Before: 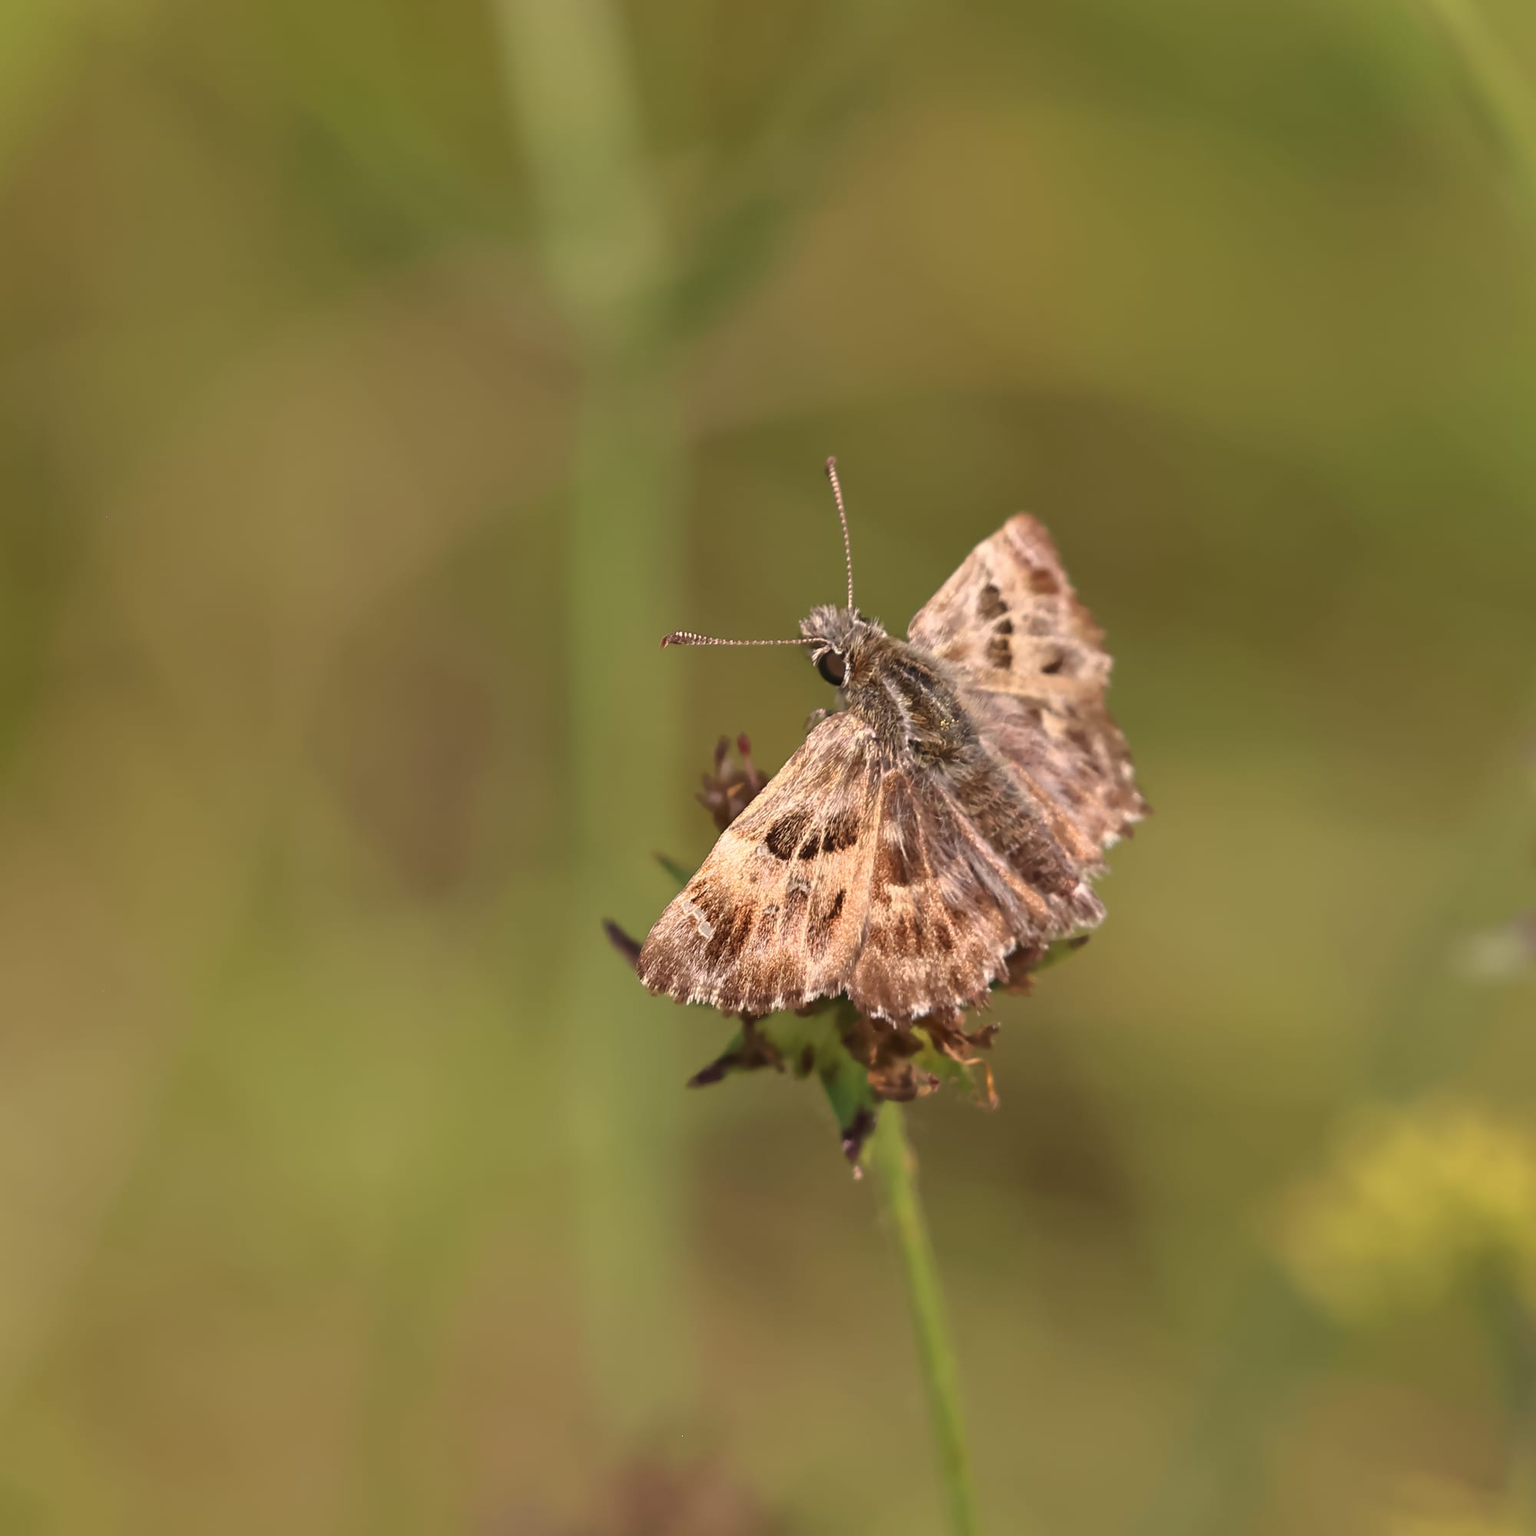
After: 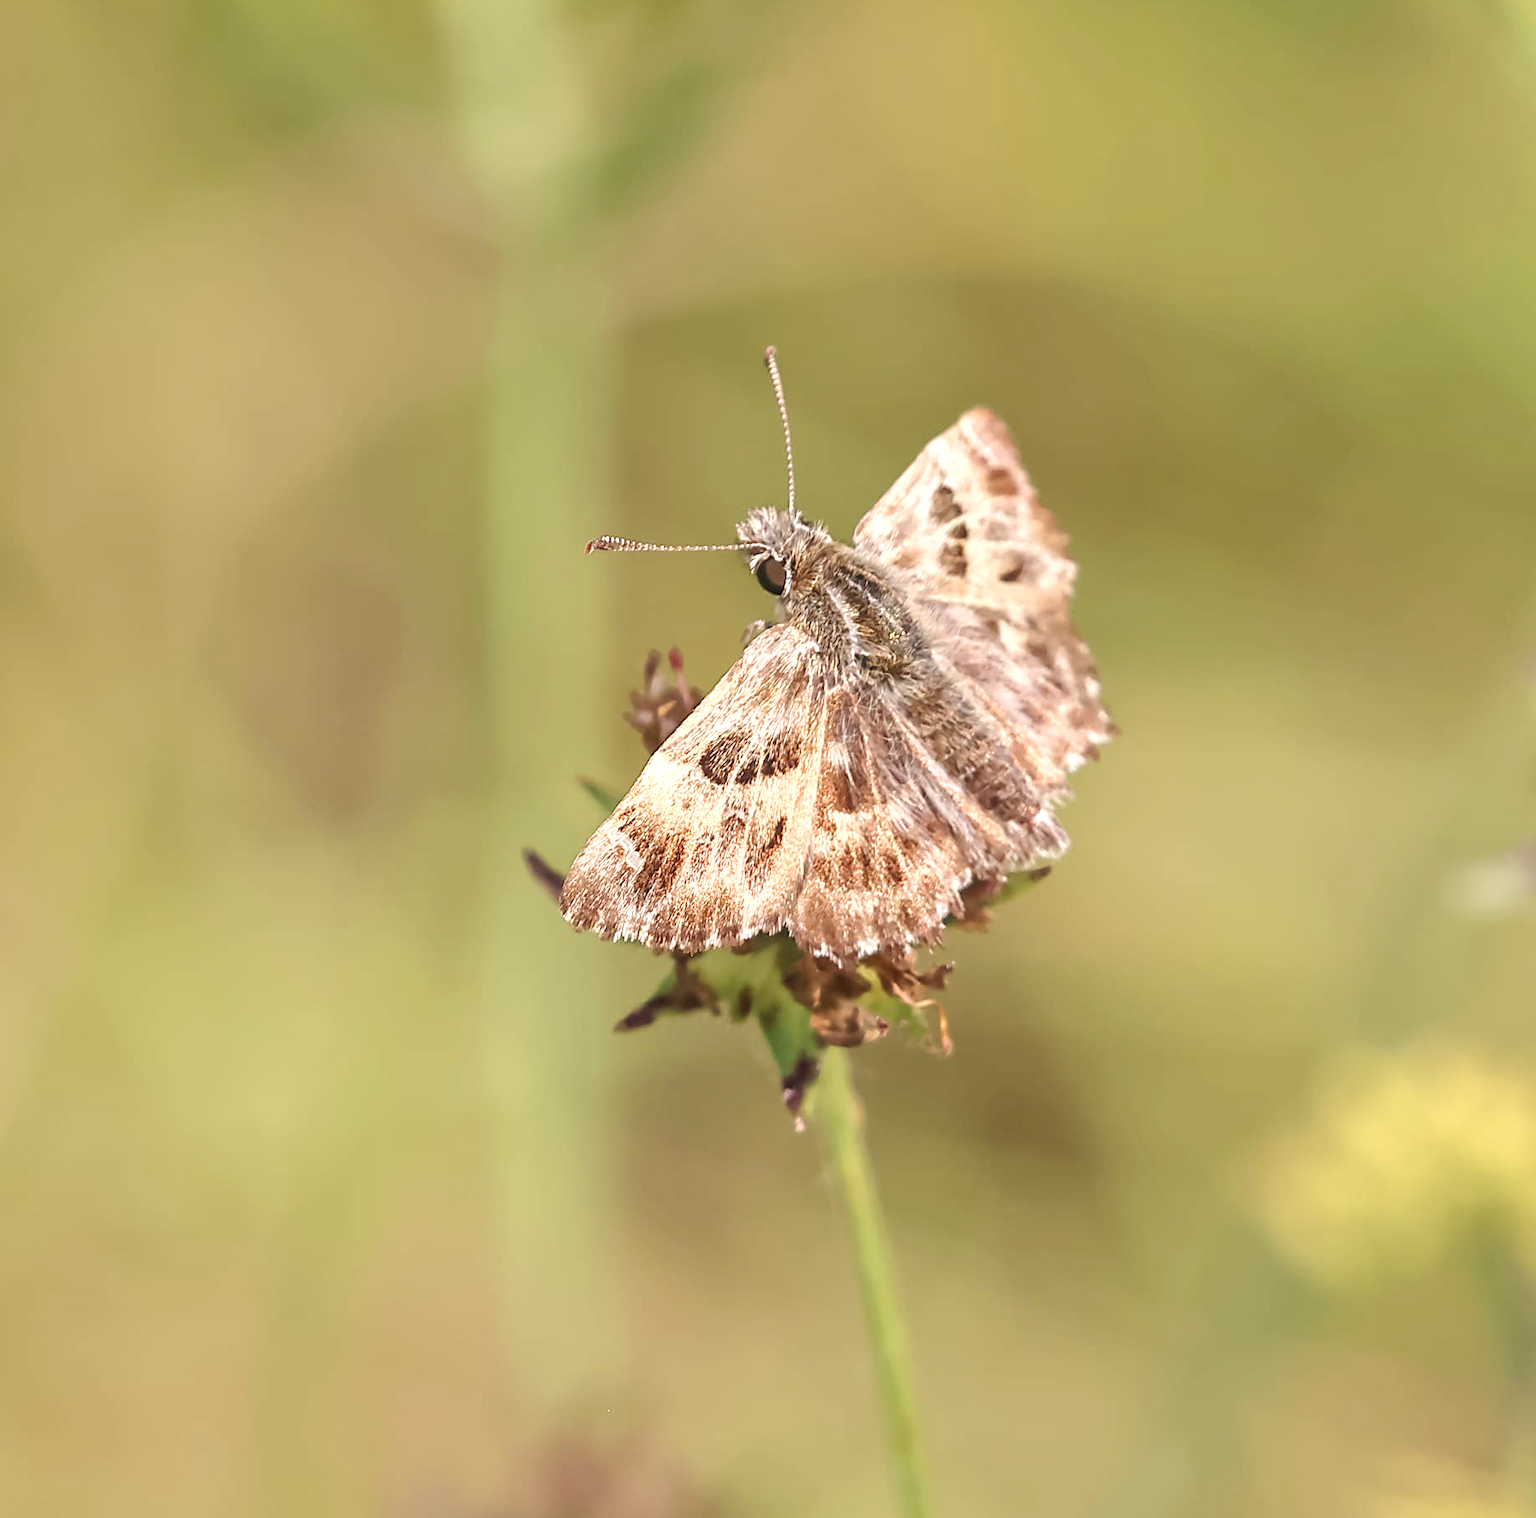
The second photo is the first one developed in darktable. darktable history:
sharpen: on, module defaults
tone curve: curves: ch0 [(0, 0.047) (0.199, 0.263) (0.47, 0.555) (0.805, 0.839) (1, 0.962)], preserve colors none
local contrast: on, module defaults
exposure: black level correction 0, exposure 0.702 EV, compensate highlight preservation false
crop and rotate: left 7.994%, top 9.026%
